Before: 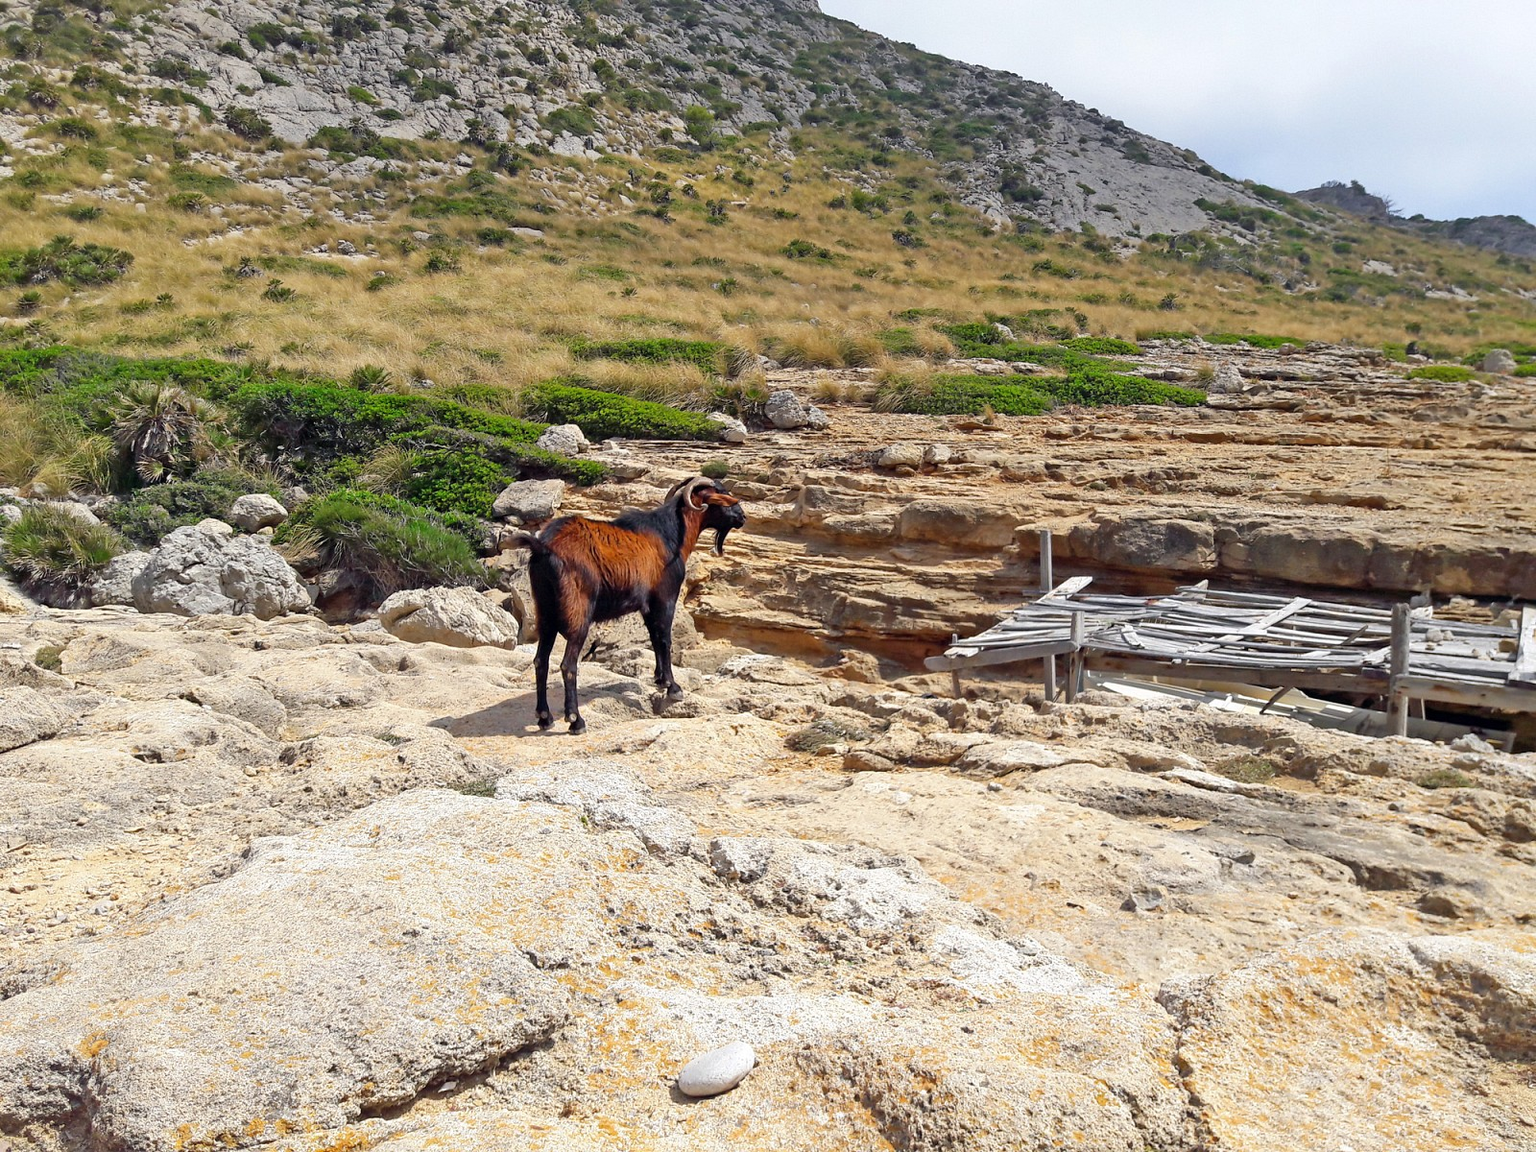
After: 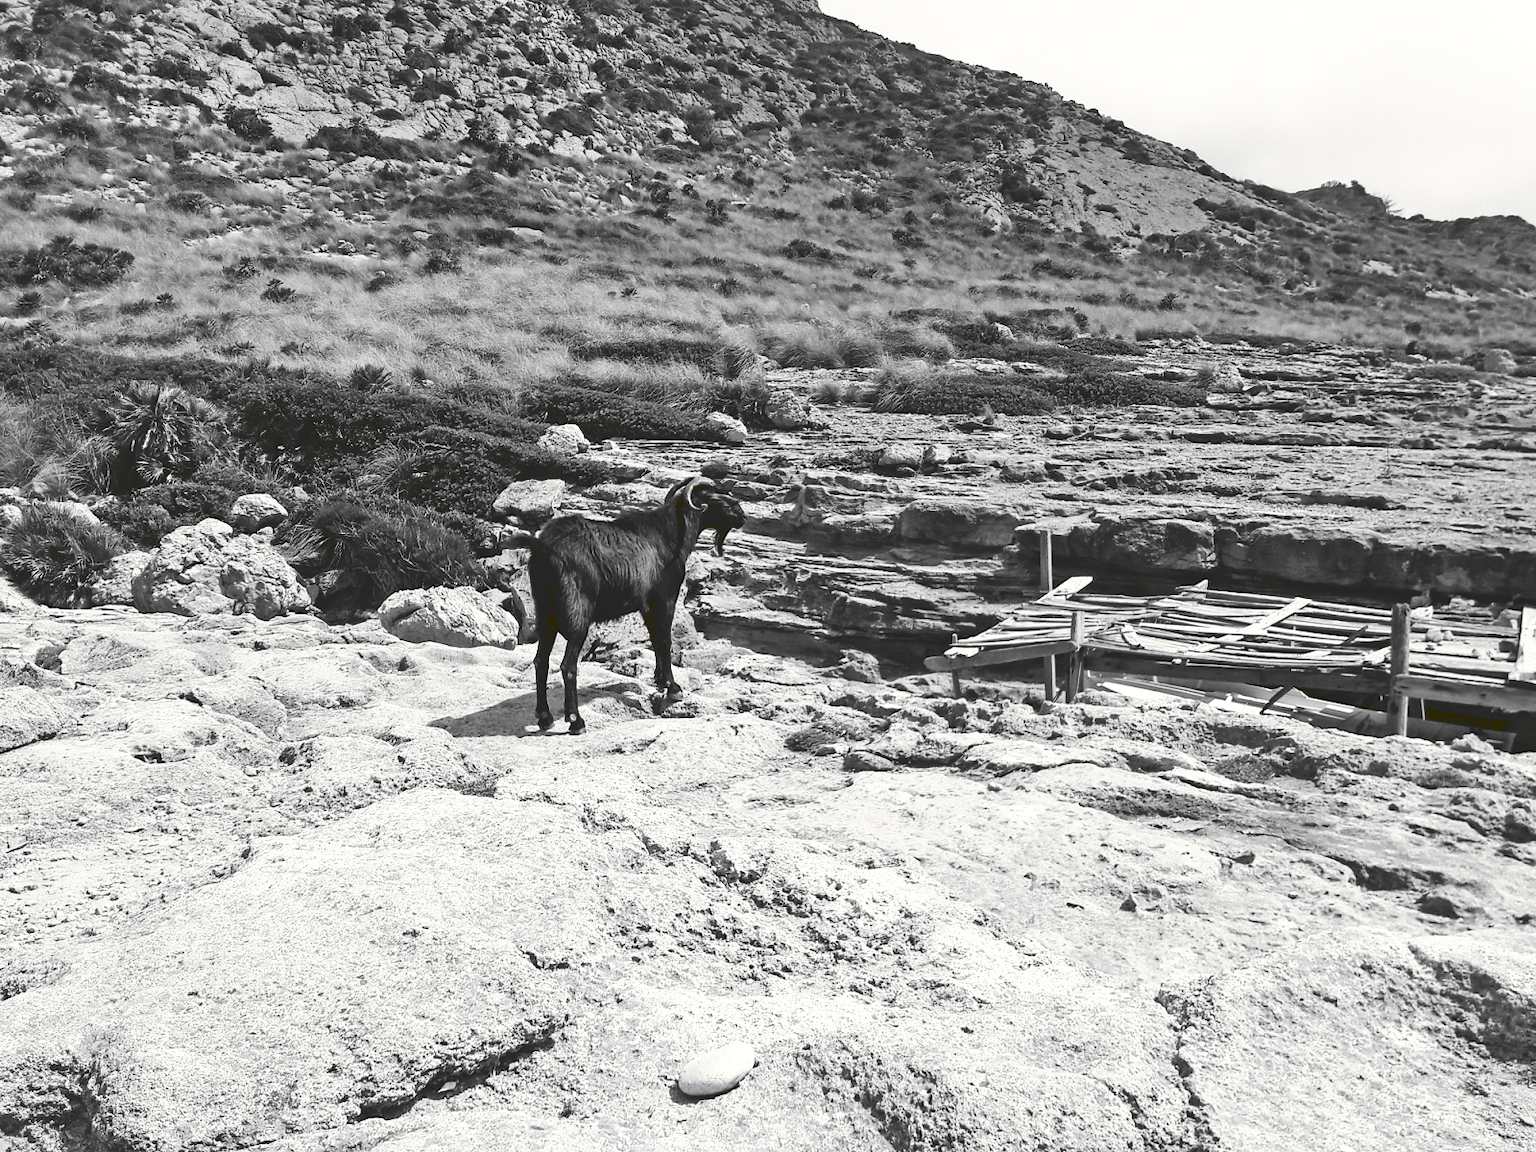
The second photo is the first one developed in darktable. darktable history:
tone curve: curves: ch0 [(0, 0) (0.003, 0.147) (0.011, 0.147) (0.025, 0.147) (0.044, 0.147) (0.069, 0.147) (0.1, 0.15) (0.136, 0.158) (0.177, 0.174) (0.224, 0.198) (0.277, 0.241) (0.335, 0.292) (0.399, 0.361) (0.468, 0.452) (0.543, 0.568) (0.623, 0.679) (0.709, 0.793) (0.801, 0.886) (0.898, 0.966) (1, 1)], preserve colors none
color look up table: target L [100, 89.53, 87.41, 82.17, 71.71, 62.97, 80.24, 61.7, 47.5, 54.24, 32.75, 13.23, 9.263, 200.46, 79.88, 70.73, 65.24, 60.94, 51.75, 44.82, 40.73, 25.32, 27.53, 23.07, 100, 77.34, 81.69, 78.07, 67.74, 76.98, 69.61, 77.71, 81.93, 48.04, 49.37, 45.63, 46.83, 45.09, 40.18, 19.4, 19.87, 11.26, 94.45, 86.7, 84.56, 62.46, 62.97, 47.77, 24.42], target a [-0.652, -0.003, -0.001, 0.001, 0.001, 0.001, 0, 0.001, 0.001, 0.001, 0, -0.133, -1.119, 0, 0, 0.001, 0.001, 0, 0.001, 0, 0.001, 0, 0, 0, -0.652, 0, 0, 0, 0.001, 0, 0, 0, 0.001 ×7, 0, 0, -0.135, -0.291, -0.002, -0.001, 0.001, 0.001, 0.001, 0], target b [8.393, 0.026, 0.002, -0.006, -0.005, -0.005, 0.002, -0.005, -0.005, -0.005, -0.001, 1.693, 15.02, 0, 0.002, -0.005, -0.005, 0.001, -0.005, -0.001, -0.005, -0.001, -0.001, -0.001, 8.393, 0.002, 0.002, 0.002, -0.005, 0.002, 0.002, 0.002, -0.006, -0.005, -0.005, -0.005, -0.007, -0.005, -0.005, -0.001, 0, 1.724, 3.646, 0.025, 0.003, -0.005, -0.005, -0.005, 0.006], num patches 49
